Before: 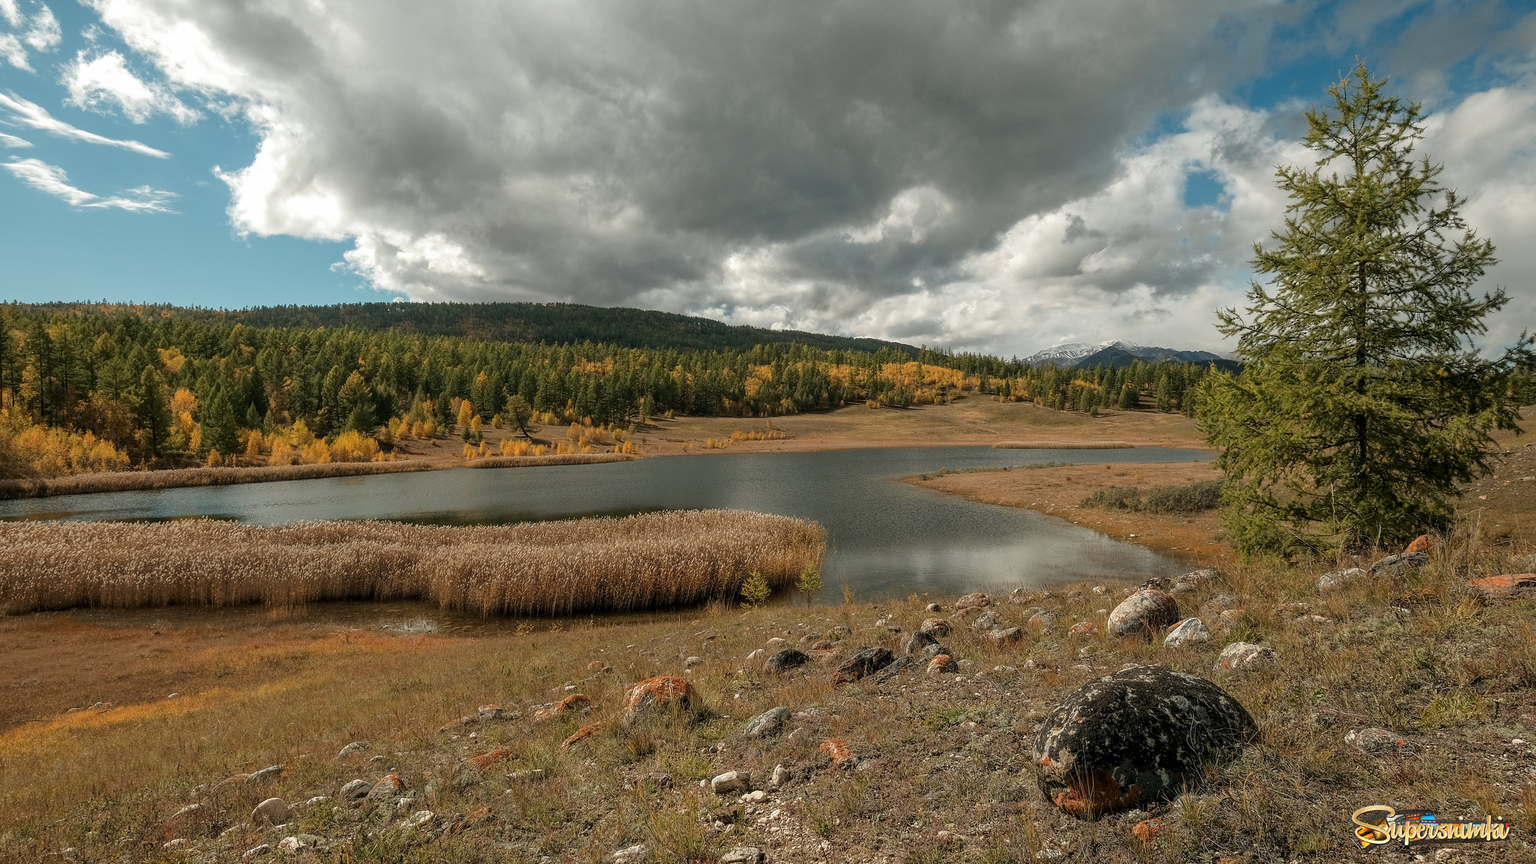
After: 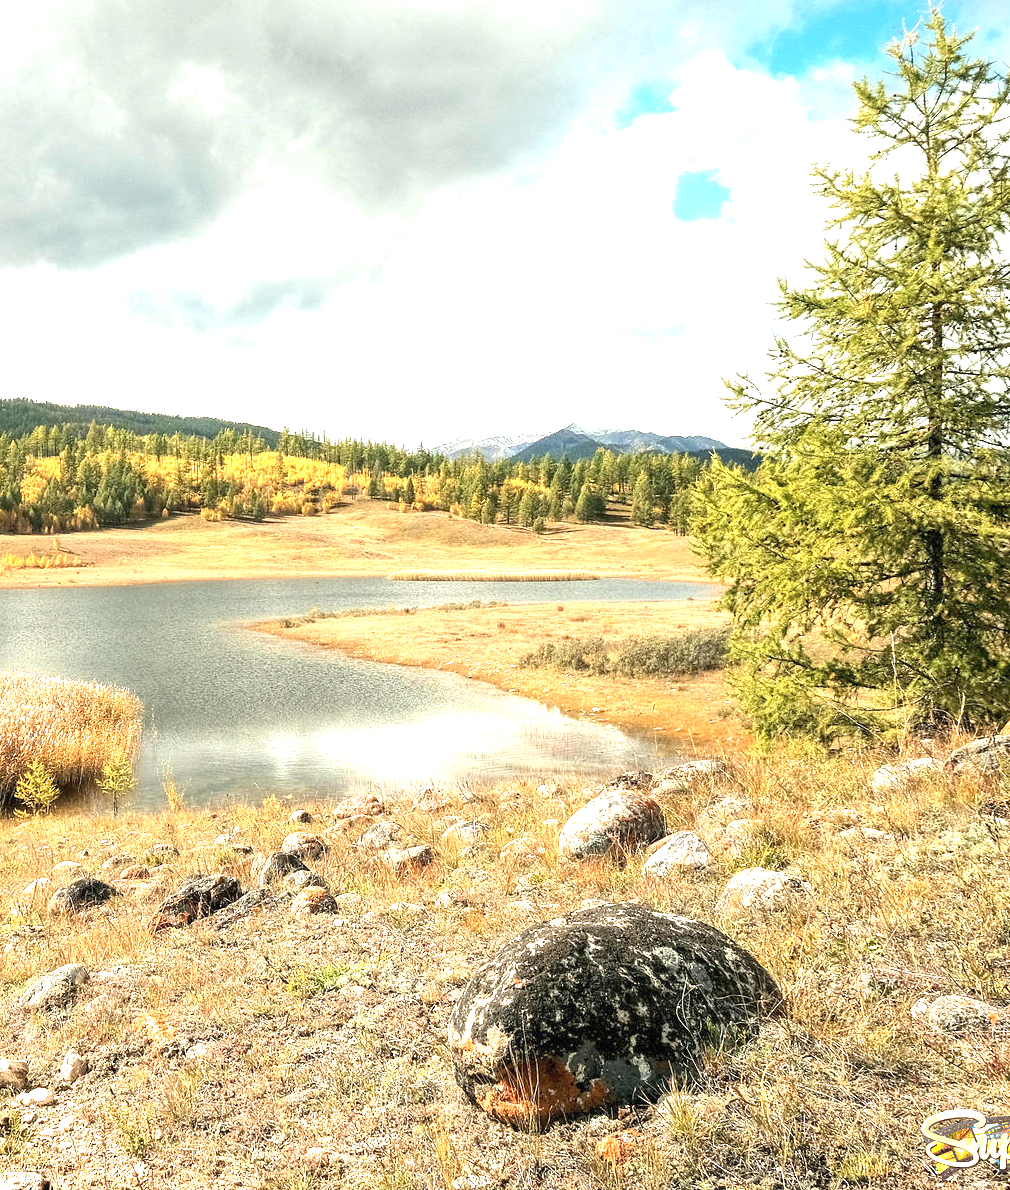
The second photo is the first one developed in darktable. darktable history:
crop: left 47.628%, top 6.643%, right 7.874%
exposure: black level correction 0, exposure 1.741 EV, compensate exposure bias true, compensate highlight preservation false
